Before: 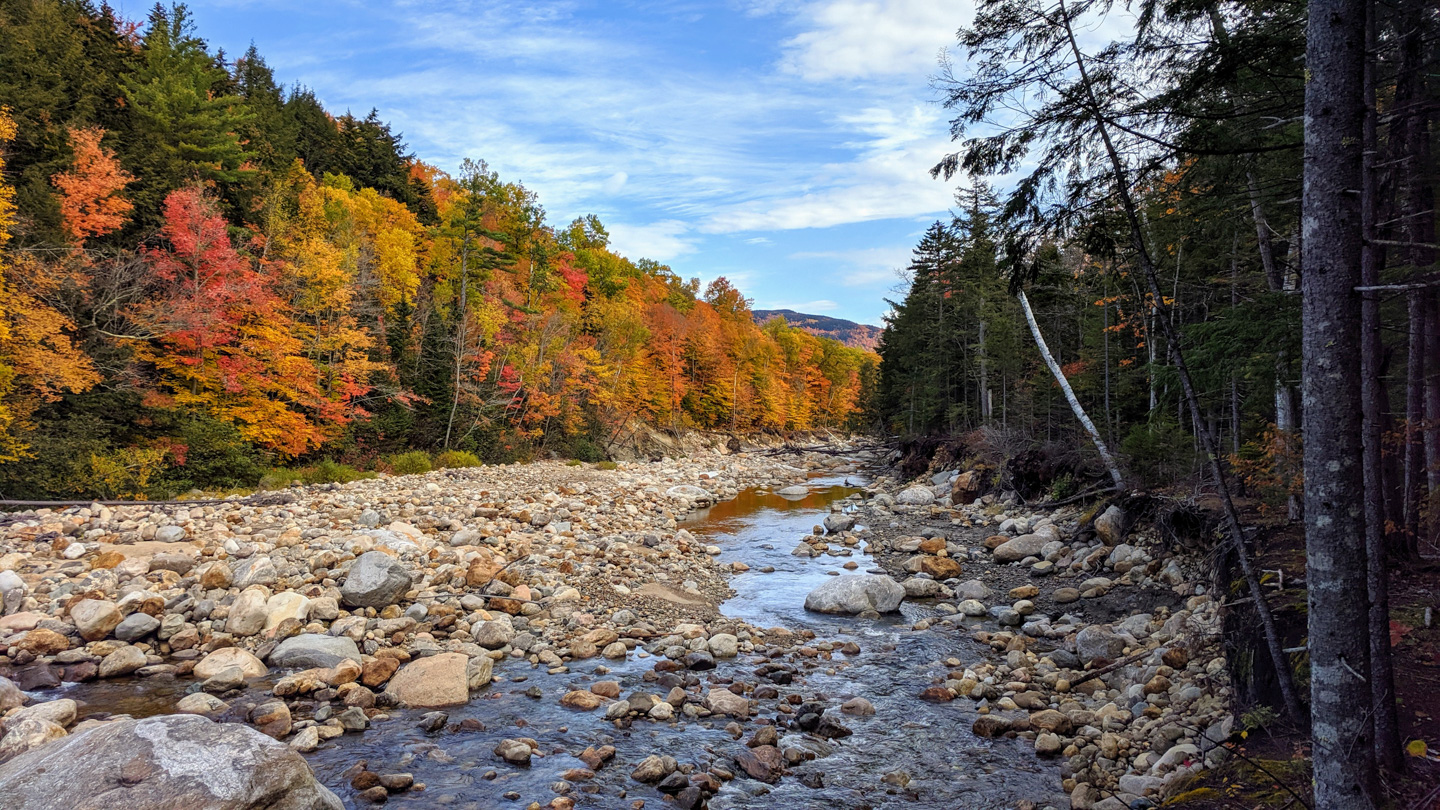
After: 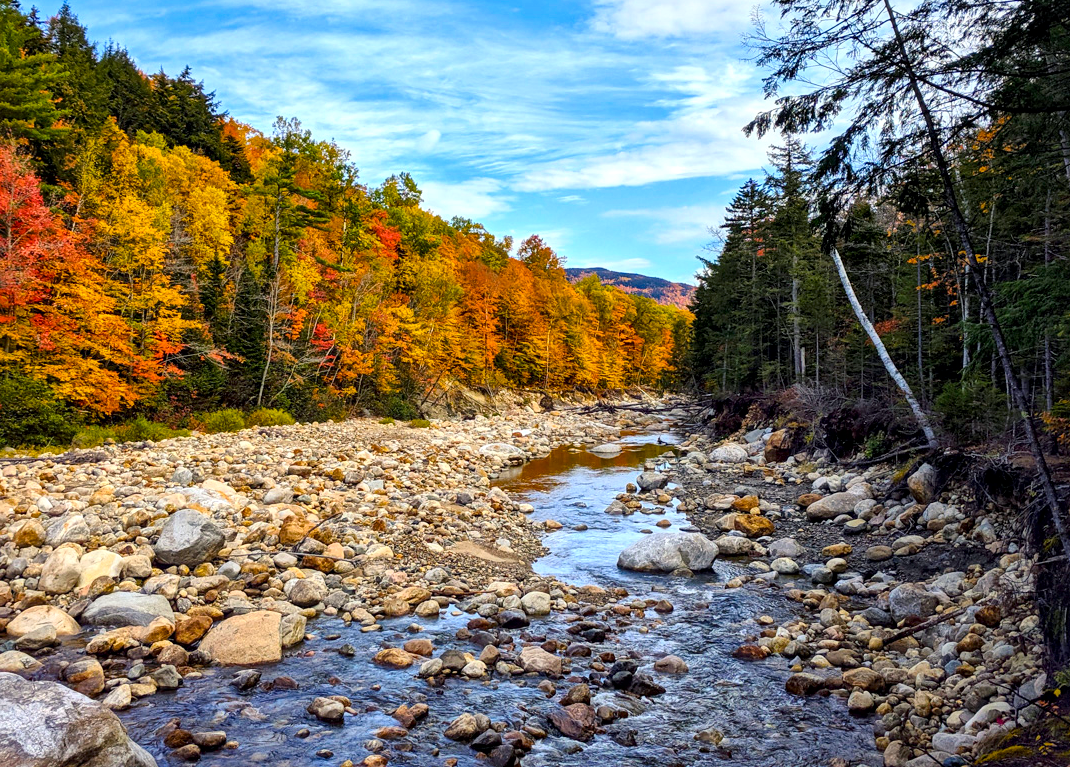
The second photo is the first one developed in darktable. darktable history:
color balance rgb: shadows lift › chroma 2.007%, shadows lift › hue 247.33°, linear chroma grading › global chroma 15.241%, perceptual saturation grading › global saturation 30.857%, global vibrance 9.27%
crop and rotate: left 13.021%, top 5.243%, right 12.63%
contrast brightness saturation: contrast 0.147, brightness 0.05
local contrast: mode bilateral grid, contrast 21, coarseness 20, detail 150%, midtone range 0.2
